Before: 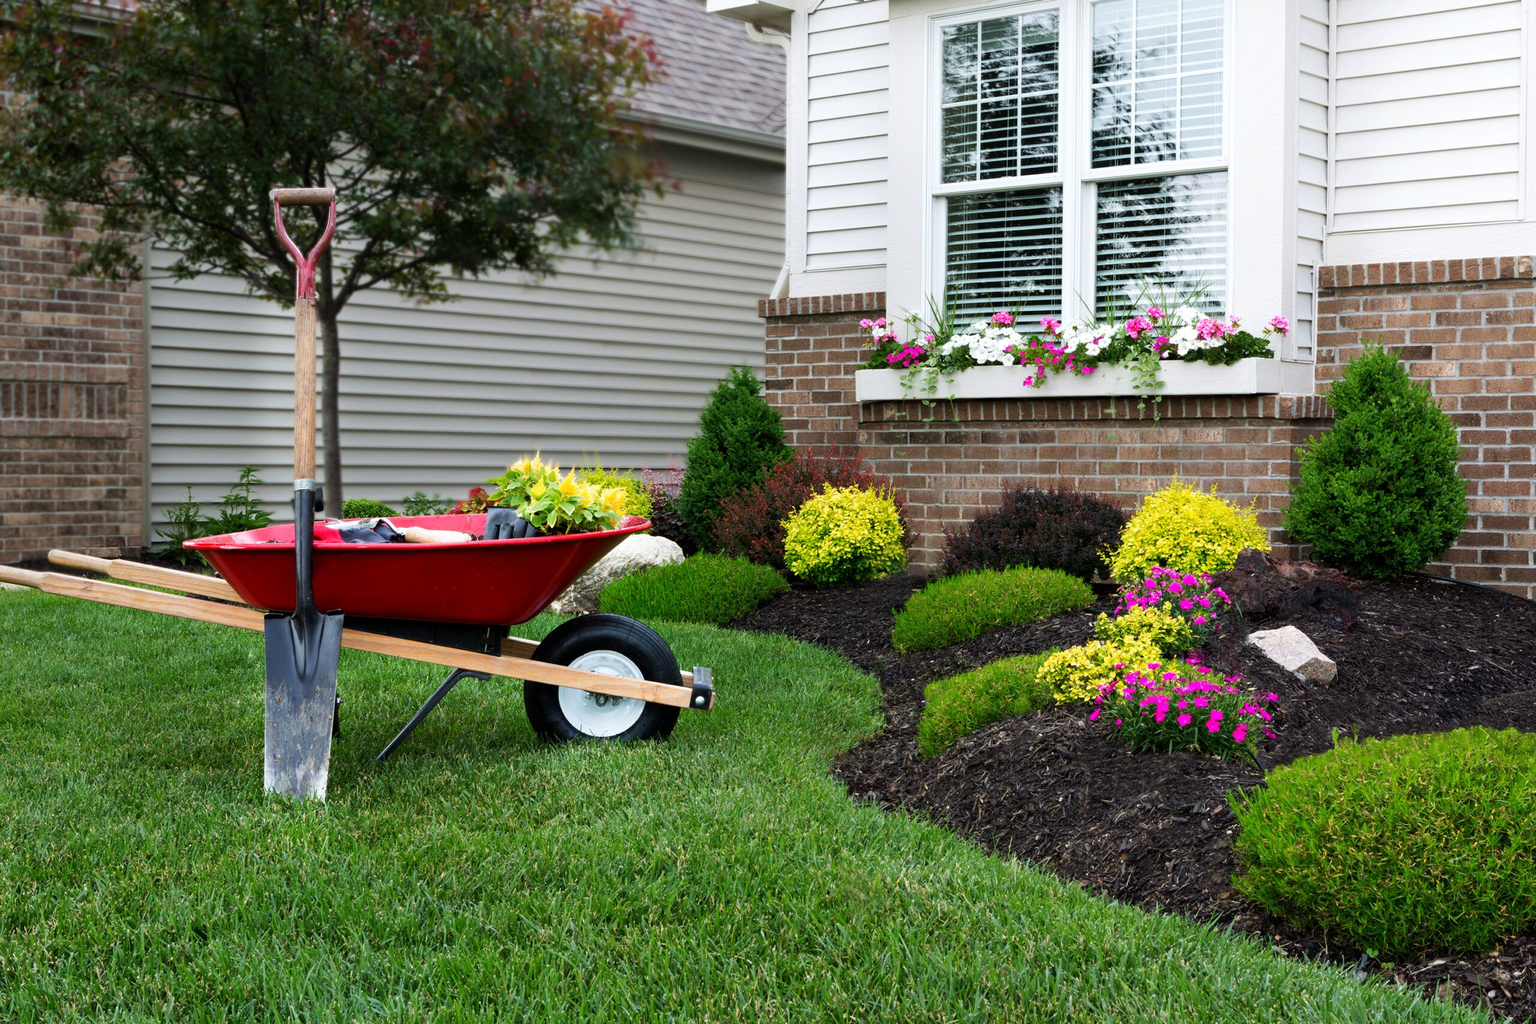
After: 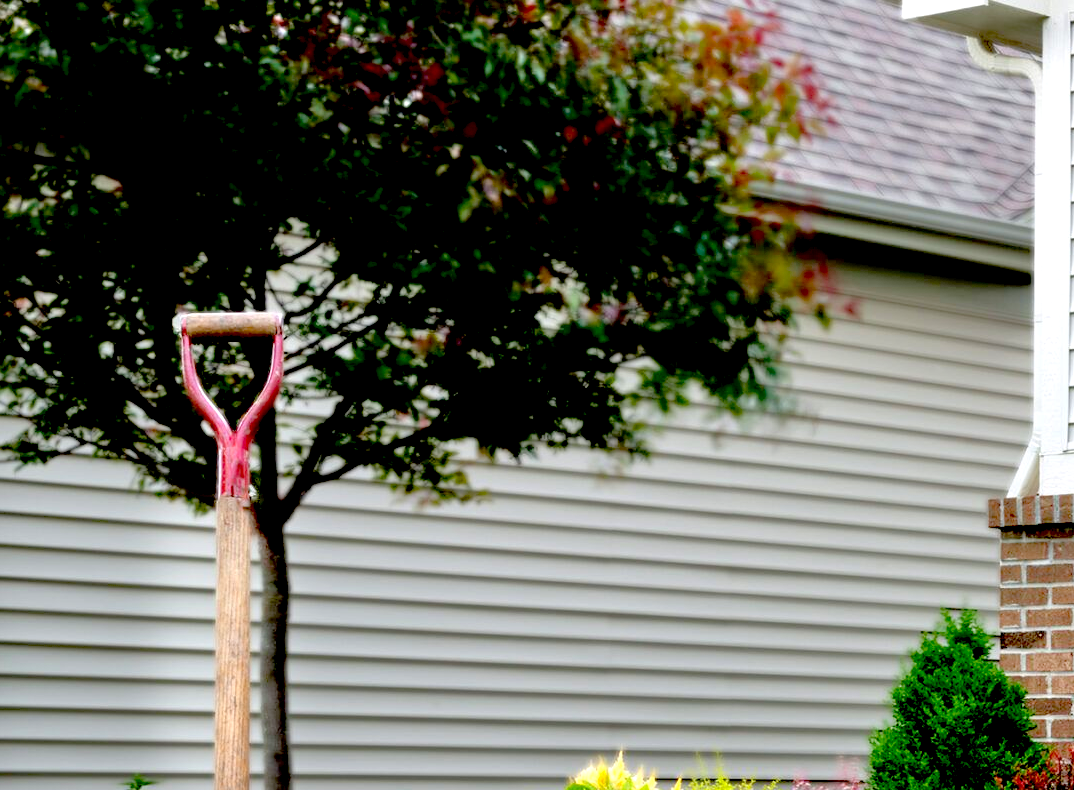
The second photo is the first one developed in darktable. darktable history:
crop and rotate: left 10.817%, top 0.062%, right 47.194%, bottom 53.626%
exposure: black level correction 0.031, exposure 0.304 EV, compensate highlight preservation false
tone equalizer: -7 EV 0.15 EV, -6 EV 0.6 EV, -5 EV 1.15 EV, -4 EV 1.33 EV, -3 EV 1.15 EV, -2 EV 0.6 EV, -1 EV 0.15 EV, mask exposure compensation -0.5 EV
